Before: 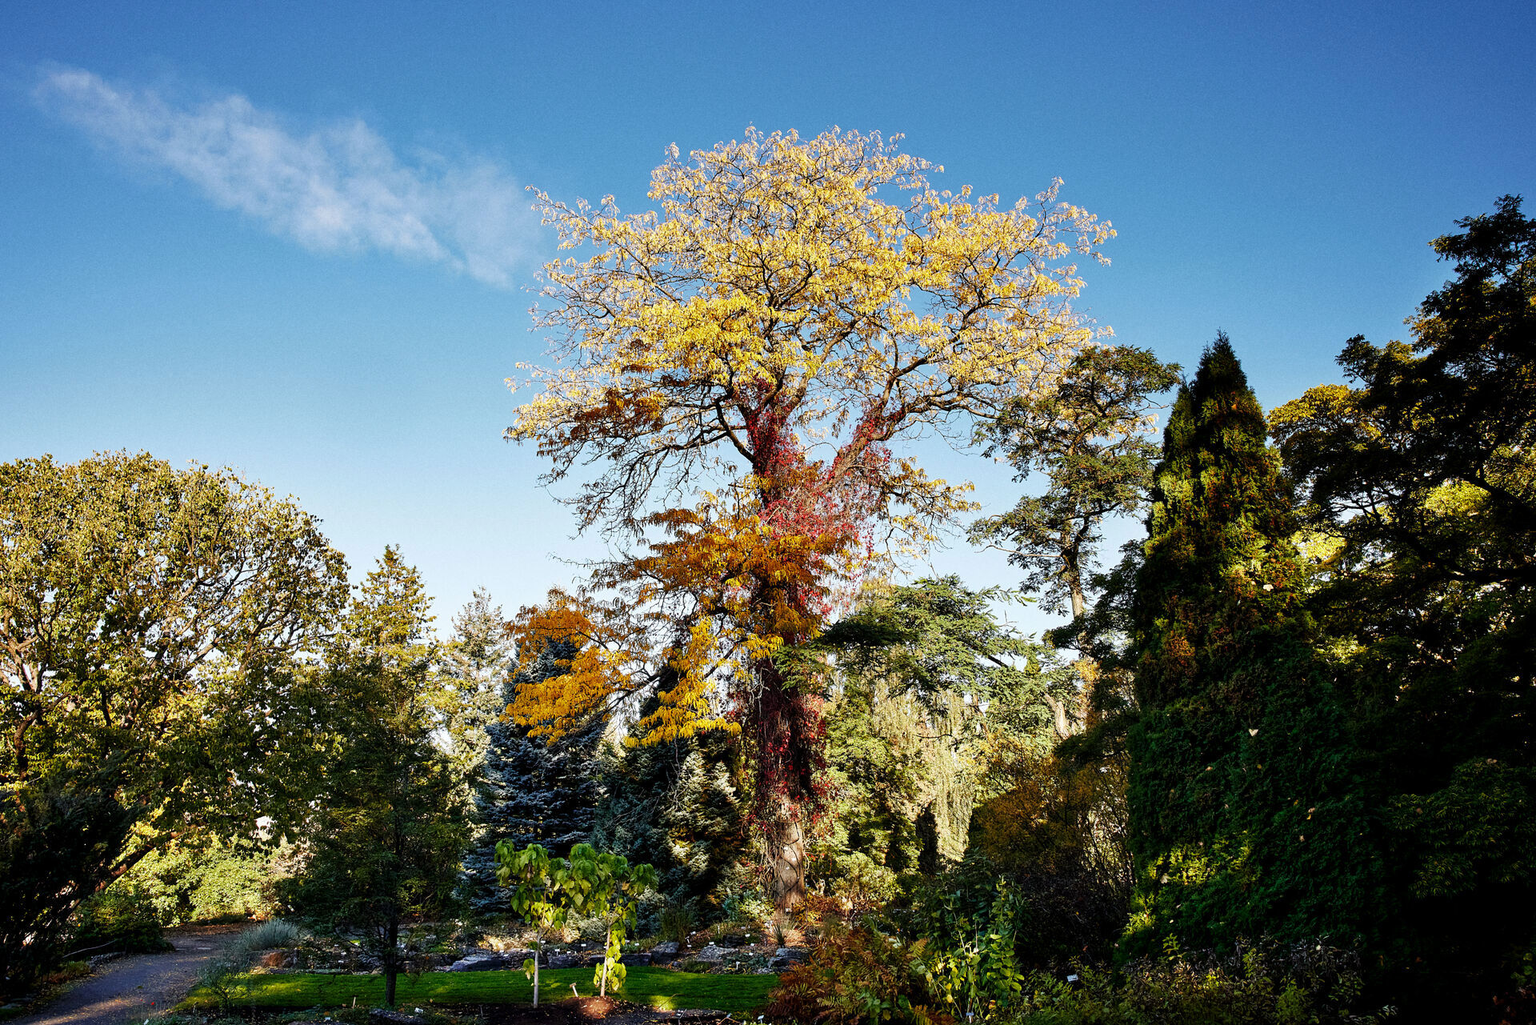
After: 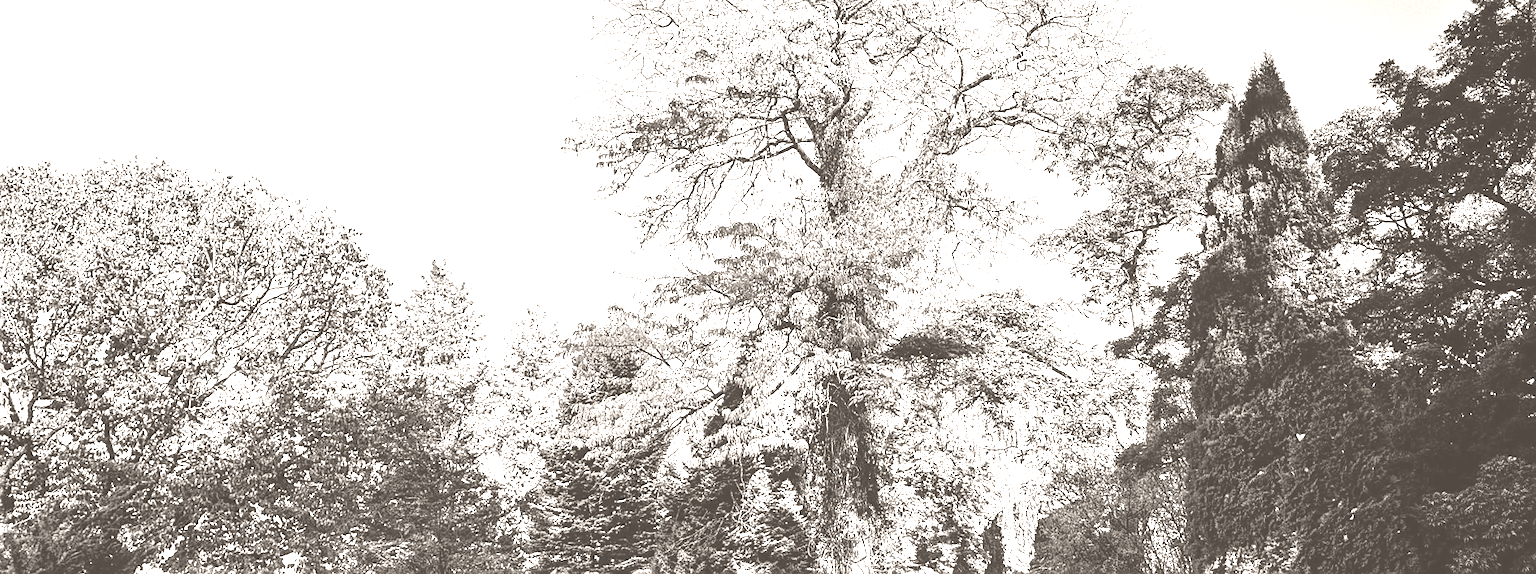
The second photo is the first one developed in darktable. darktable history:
crop and rotate: top 25.357%, bottom 13.942%
local contrast: on, module defaults
rotate and perspective: rotation -0.013°, lens shift (vertical) -0.027, lens shift (horizontal) 0.178, crop left 0.016, crop right 0.989, crop top 0.082, crop bottom 0.918
sharpen: on, module defaults
colorize: hue 34.49°, saturation 35.33%, source mix 100%, lightness 55%, version 1
contrast brightness saturation: contrast 0.2, brightness 0.16, saturation 0.22
color calibration: illuminant as shot in camera, x 0.366, y 0.378, temperature 4425.7 K, saturation algorithm version 1 (2020)
